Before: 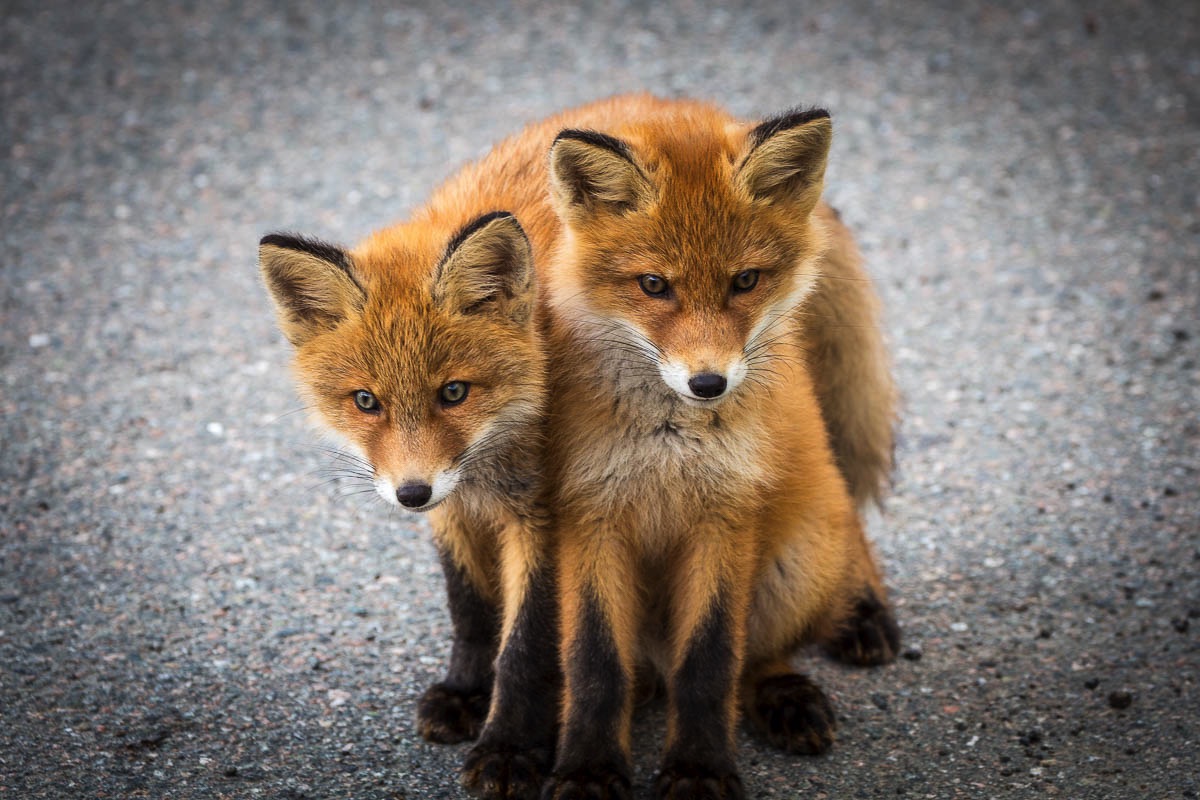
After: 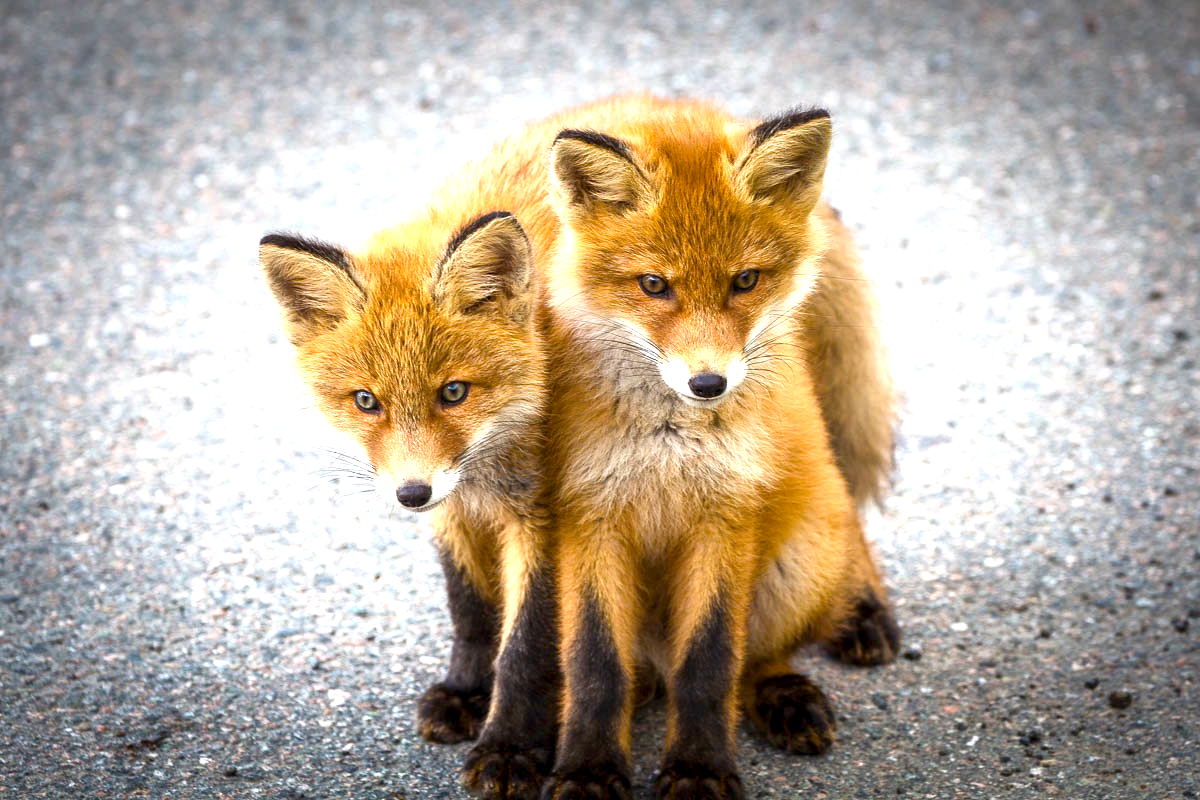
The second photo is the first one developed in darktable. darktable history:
color balance rgb: linear chroma grading › mid-tones 7.971%, perceptual saturation grading › global saturation 20%, perceptual saturation grading › highlights -25.871%, perceptual saturation grading › shadows 24.608%, perceptual brilliance grading › global brilliance 20.527%
exposure: exposure 0.131 EV, compensate exposure bias true, compensate highlight preservation false
